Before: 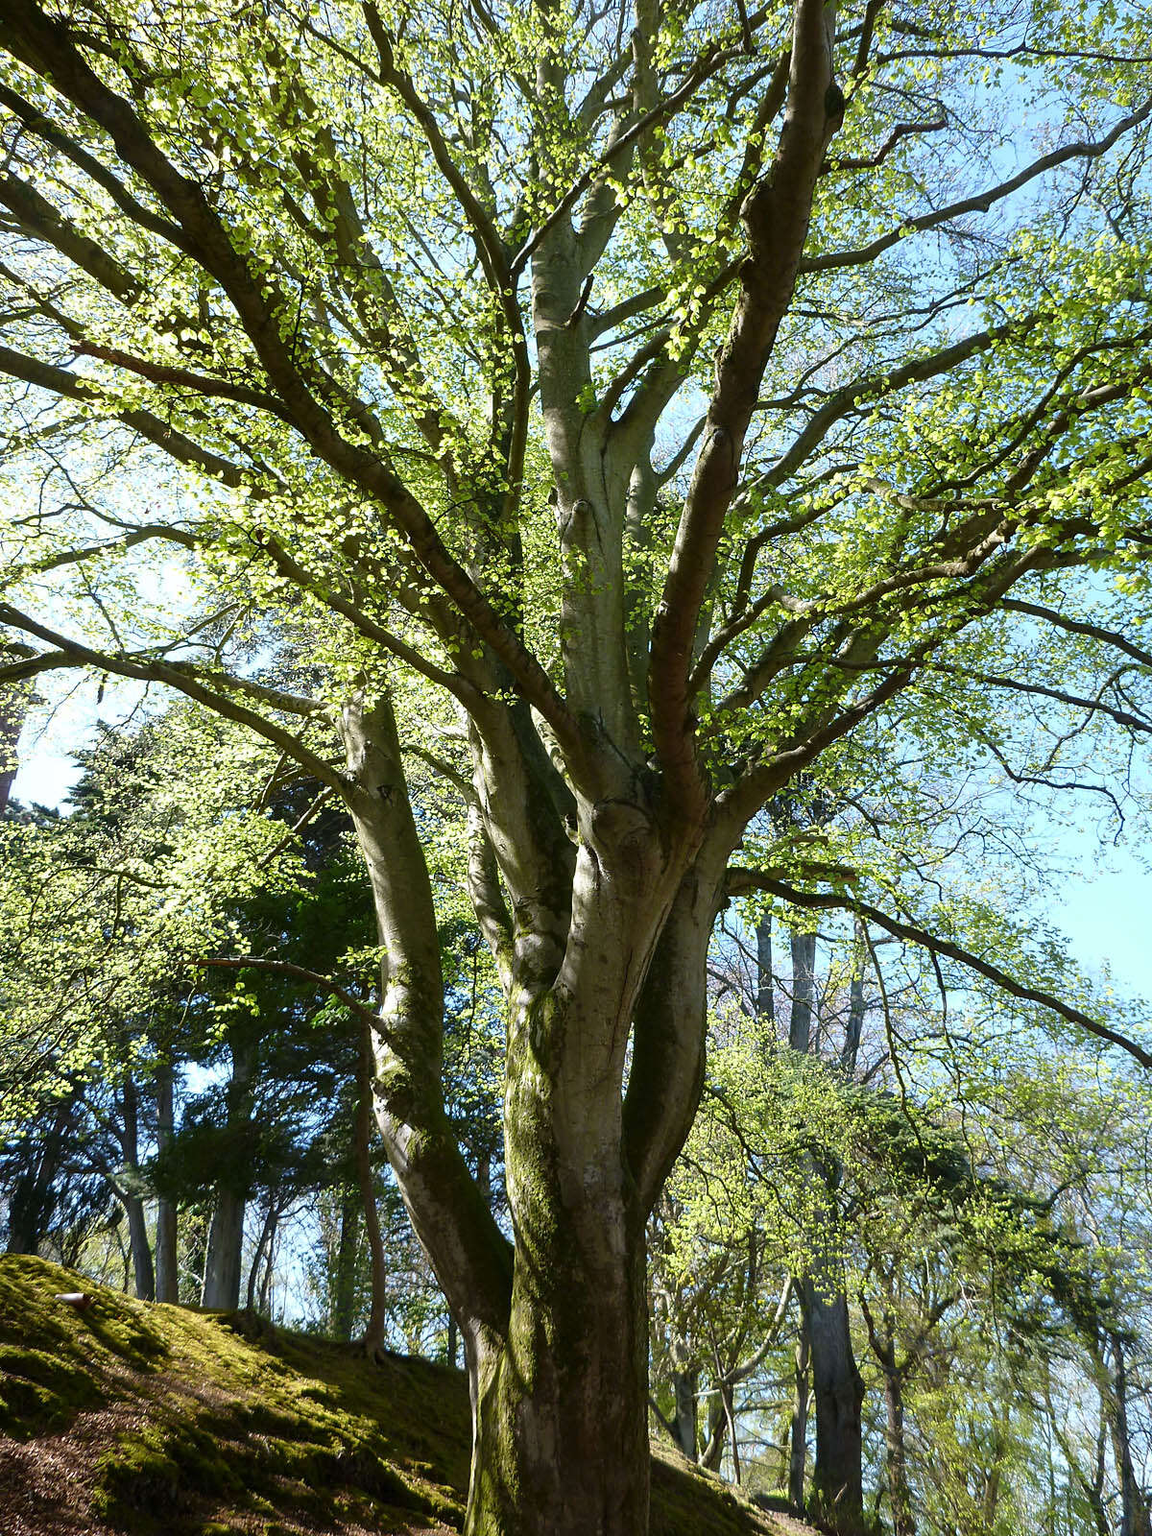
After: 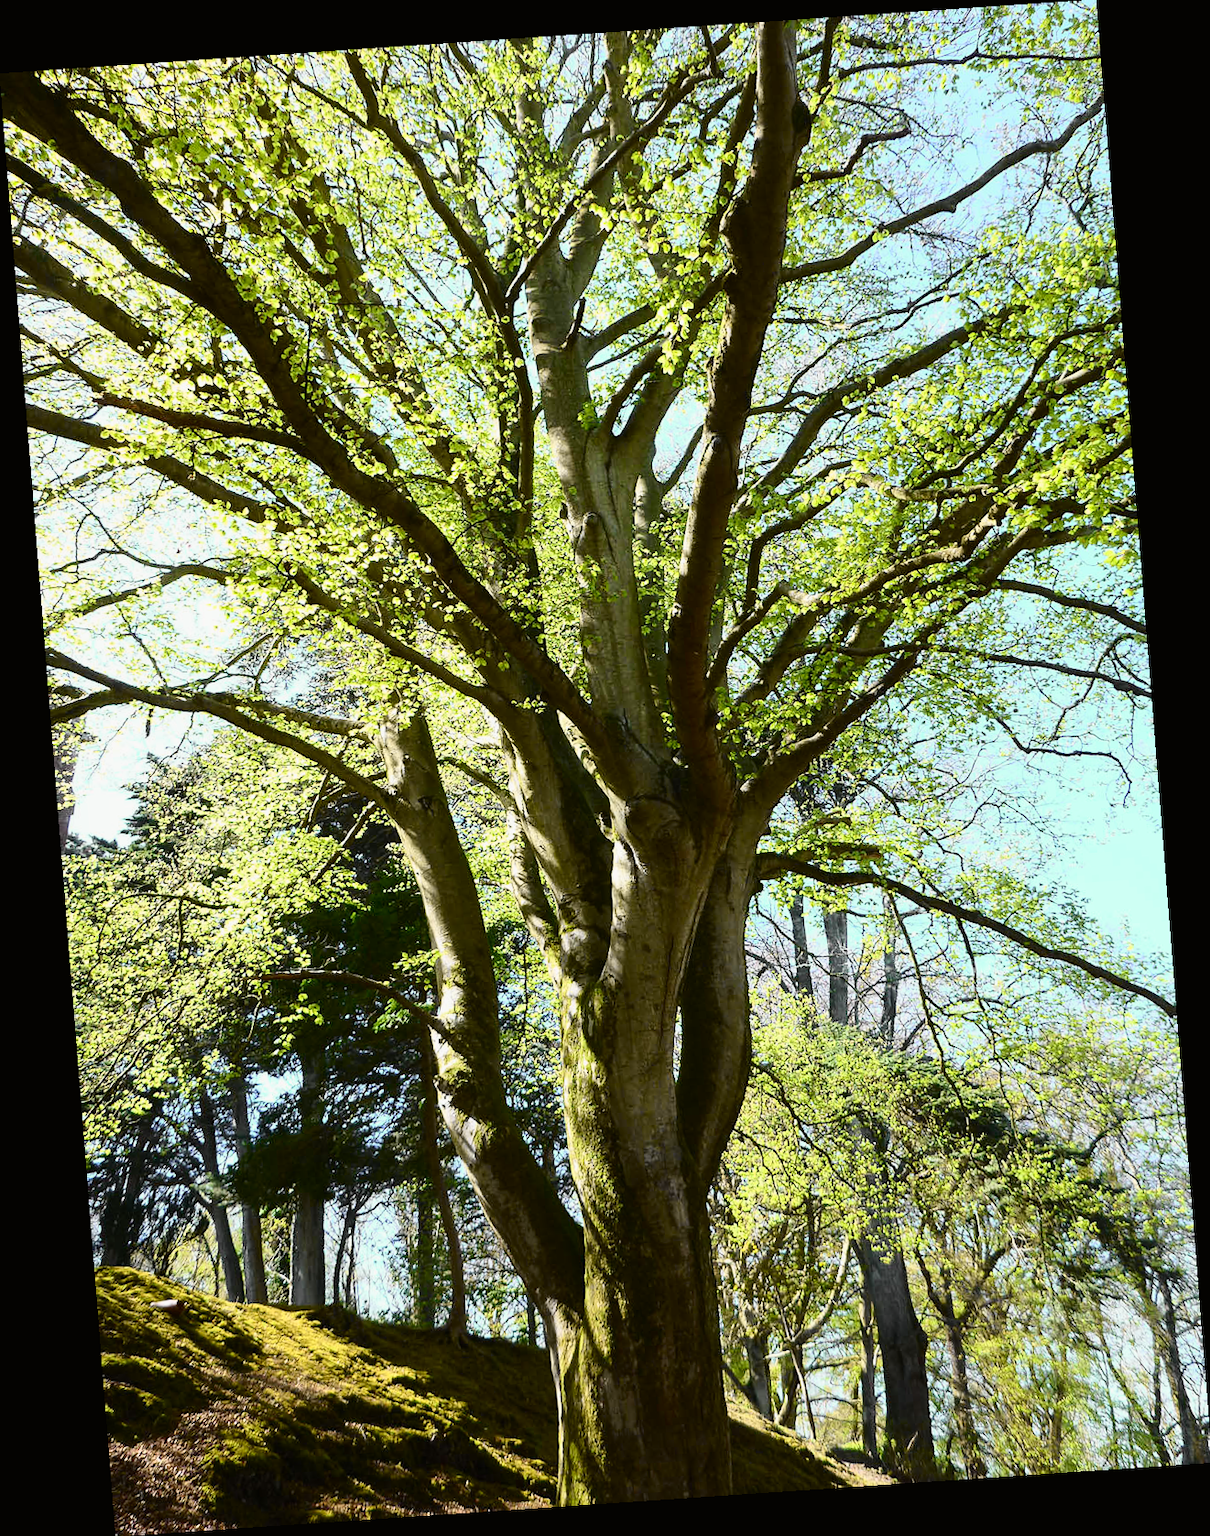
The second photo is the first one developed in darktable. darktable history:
rotate and perspective: rotation -4.2°, shear 0.006, automatic cropping off
tone curve: curves: ch0 [(0, 0.008) (0.107, 0.083) (0.283, 0.287) (0.429, 0.51) (0.607, 0.739) (0.789, 0.893) (0.998, 0.978)]; ch1 [(0, 0) (0.323, 0.339) (0.438, 0.427) (0.478, 0.484) (0.502, 0.502) (0.527, 0.525) (0.571, 0.579) (0.608, 0.629) (0.669, 0.704) (0.859, 0.899) (1, 1)]; ch2 [(0, 0) (0.33, 0.347) (0.421, 0.456) (0.473, 0.498) (0.502, 0.504) (0.522, 0.524) (0.549, 0.567) (0.593, 0.626) (0.676, 0.724) (1, 1)], color space Lab, independent channels, preserve colors none
